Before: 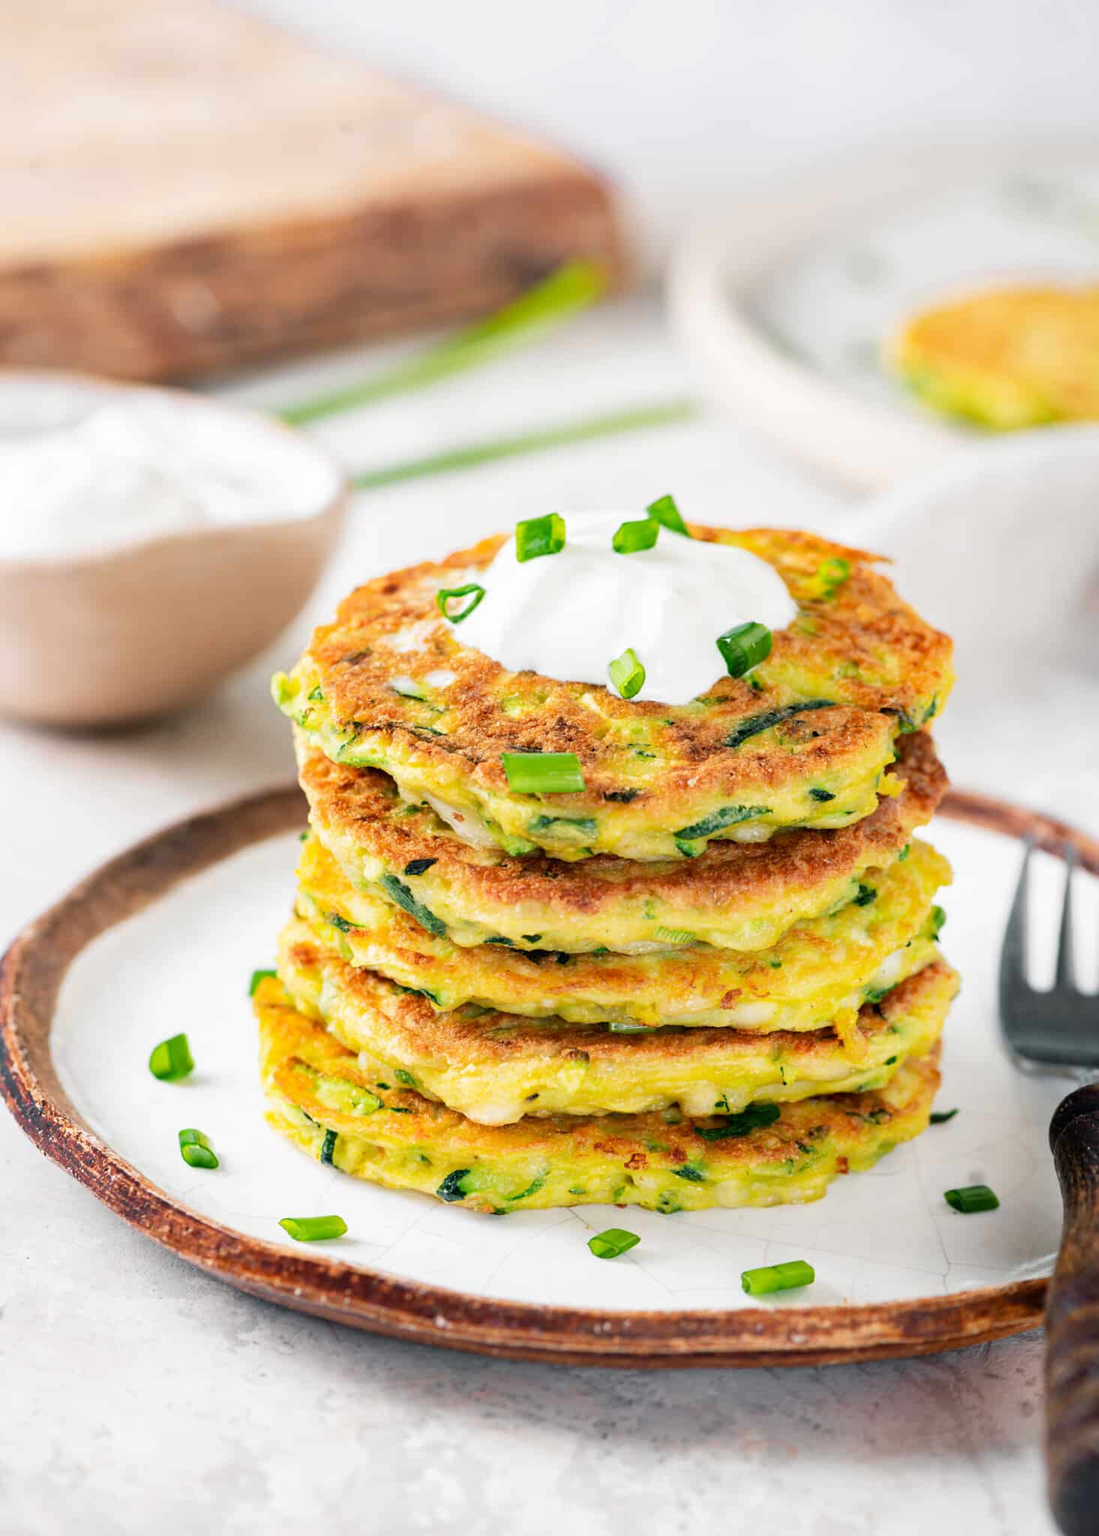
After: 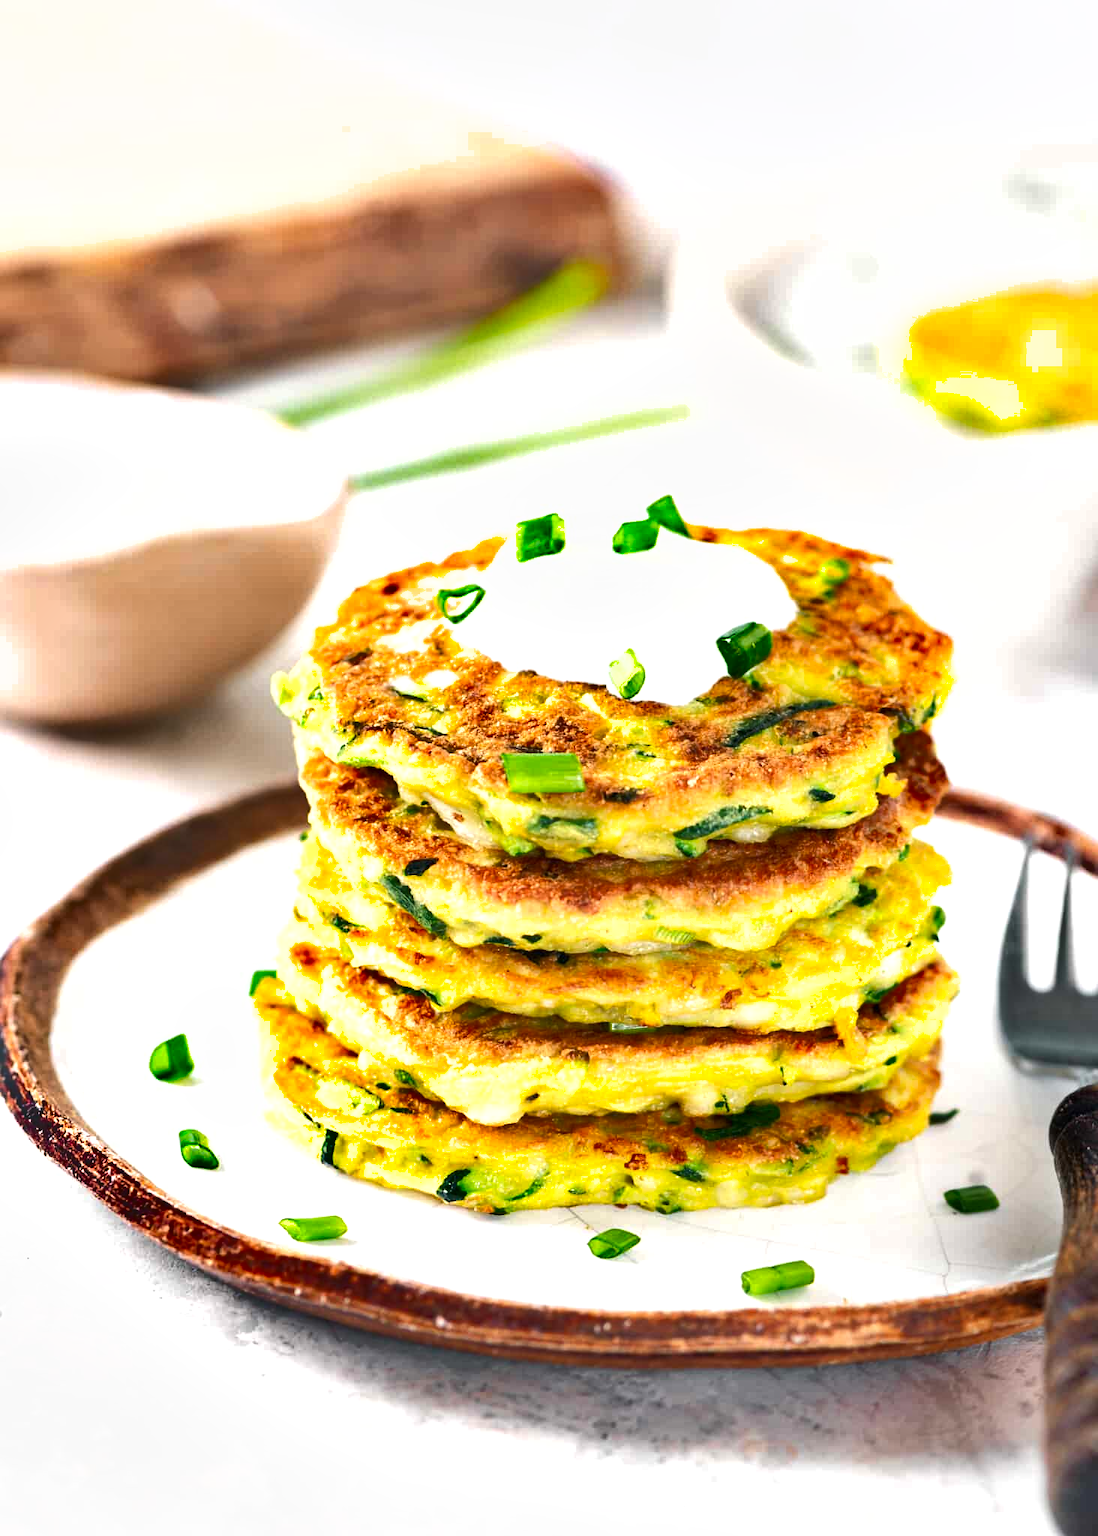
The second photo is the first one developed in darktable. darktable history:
color balance rgb: on, module defaults
exposure: black level correction 0, exposure 0.6 EV, compensate highlight preservation false
shadows and highlights: soften with gaussian
